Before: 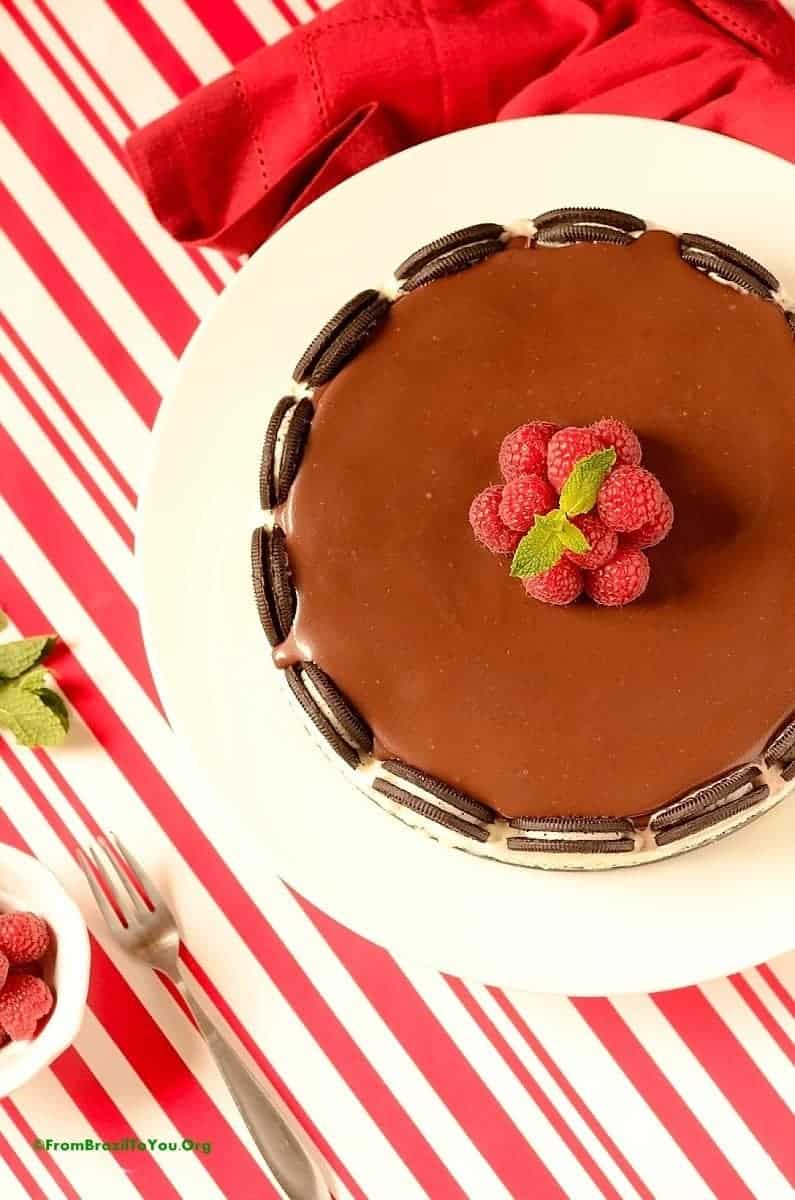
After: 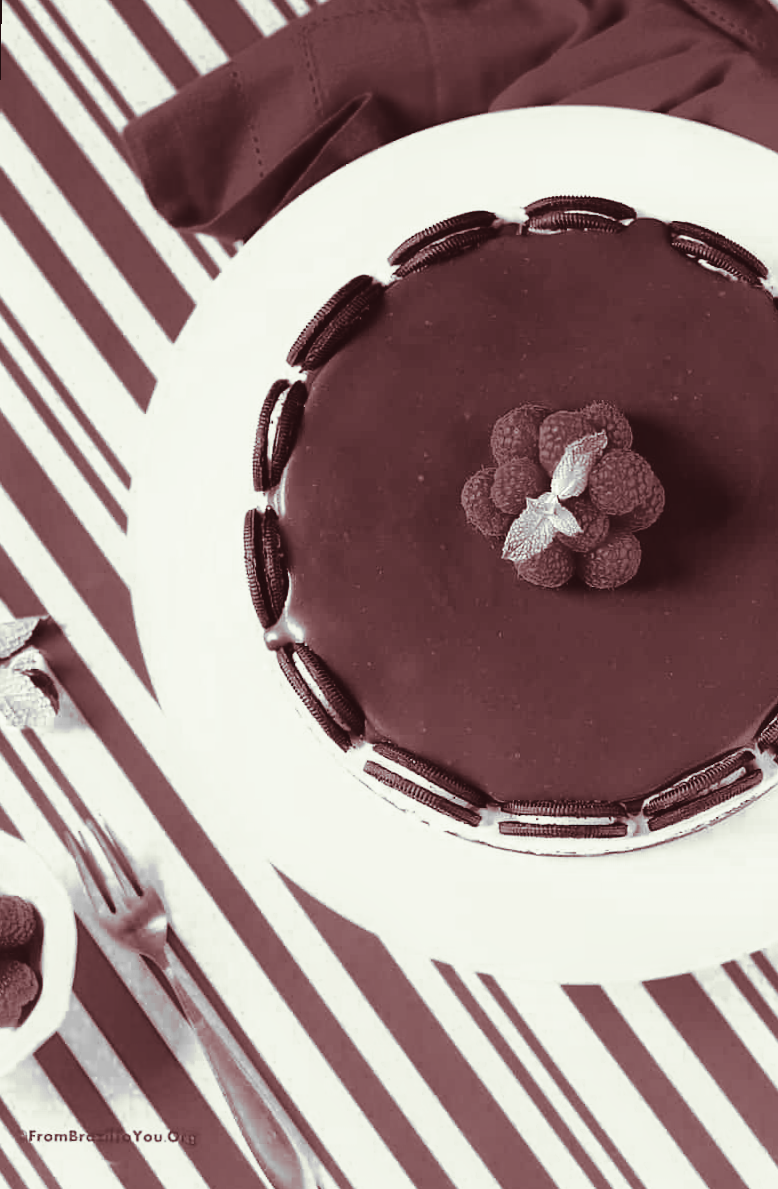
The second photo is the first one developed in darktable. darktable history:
tone curve: curves: ch0 [(0, 0.072) (0.249, 0.176) (0.518, 0.489) (0.832, 0.854) (1, 0.948)], color space Lab, linked channels, preserve colors none
monochrome: on, module defaults
rotate and perspective: rotation 0.226°, lens shift (vertical) -0.042, crop left 0.023, crop right 0.982, crop top 0.006, crop bottom 0.994
color zones: curves: ch0 [(0, 0.497) (0.096, 0.361) (0.221, 0.538) (0.429, 0.5) (0.571, 0.5) (0.714, 0.5) (0.857, 0.5) (1, 0.497)]; ch1 [(0, 0.5) (0.143, 0.5) (0.257, -0.002) (0.429, 0.04) (0.571, -0.001) (0.714, -0.015) (0.857, 0.024) (1, 0.5)]
split-toning: compress 20%
